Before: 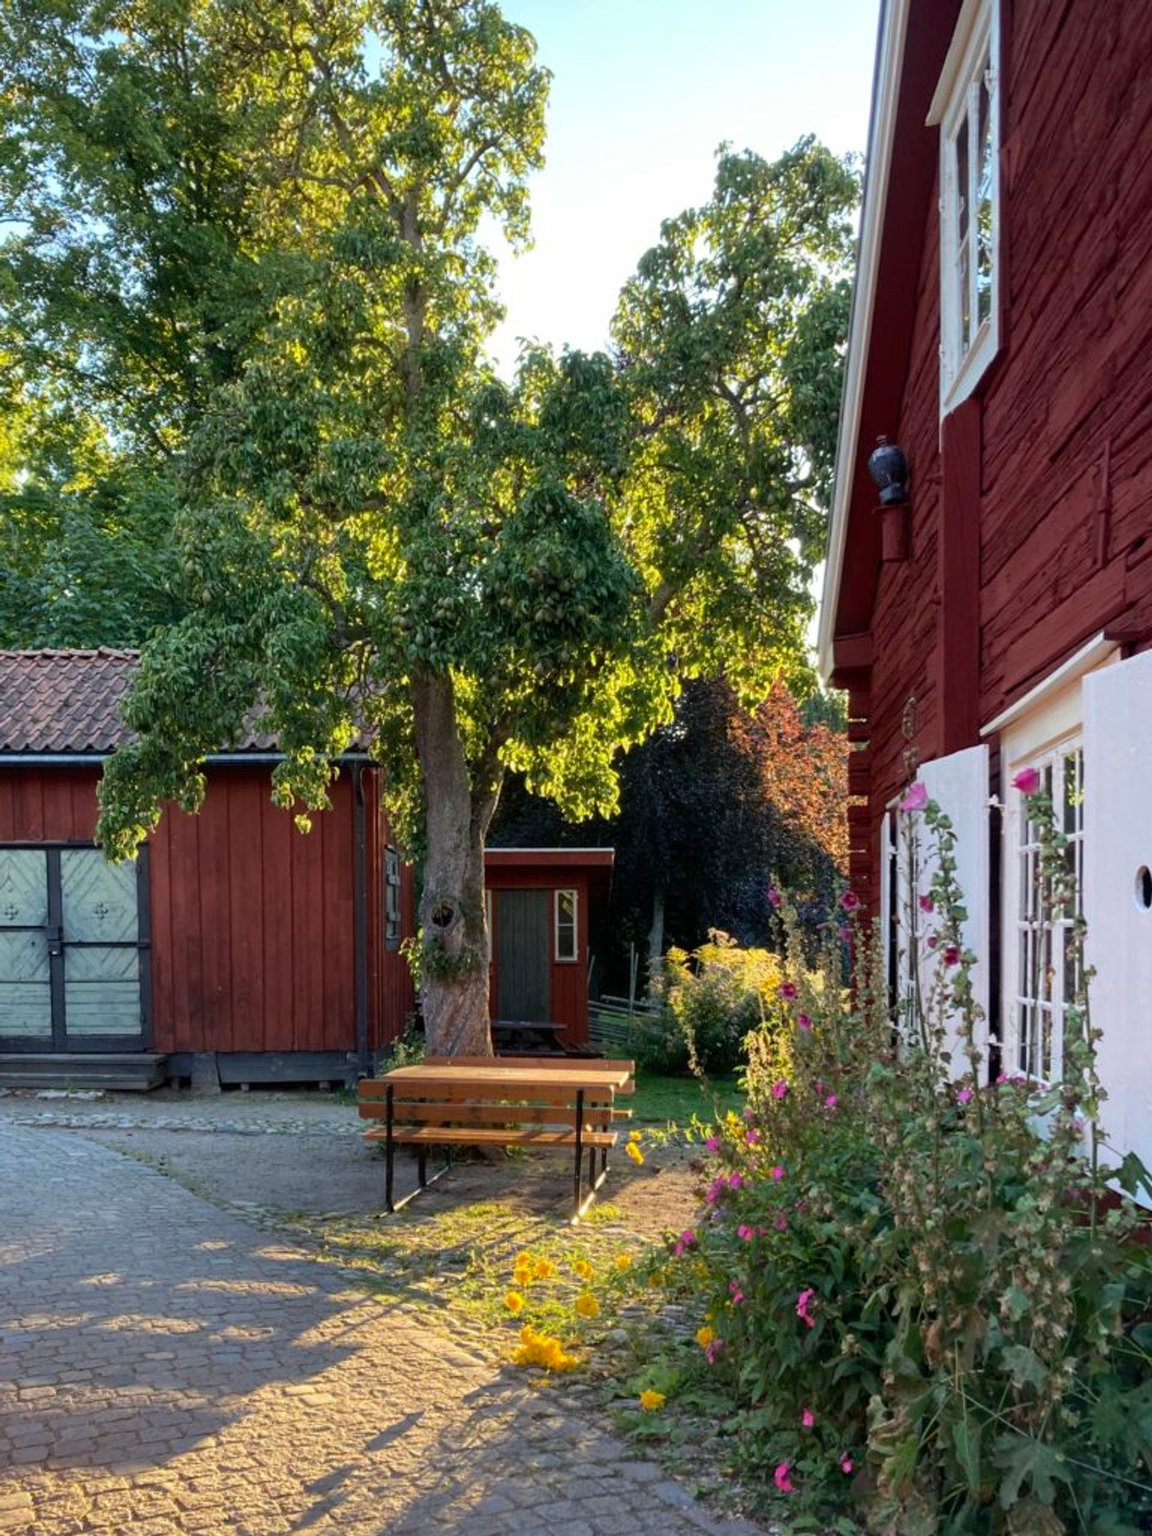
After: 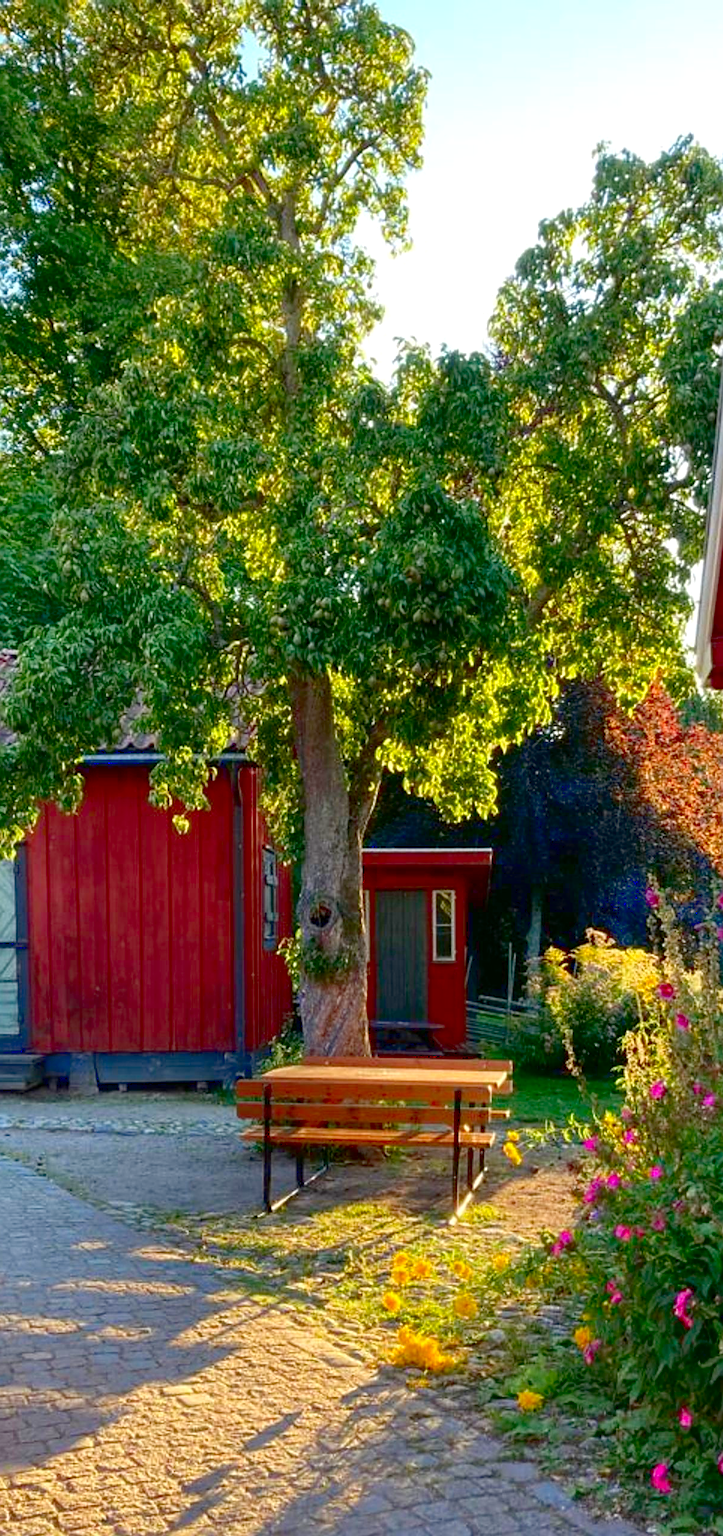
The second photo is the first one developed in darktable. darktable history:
levels: levels [0, 0.397, 0.955]
sharpen: on, module defaults
contrast brightness saturation: brightness -0.2, saturation 0.08
crop: left 10.644%, right 26.528%
